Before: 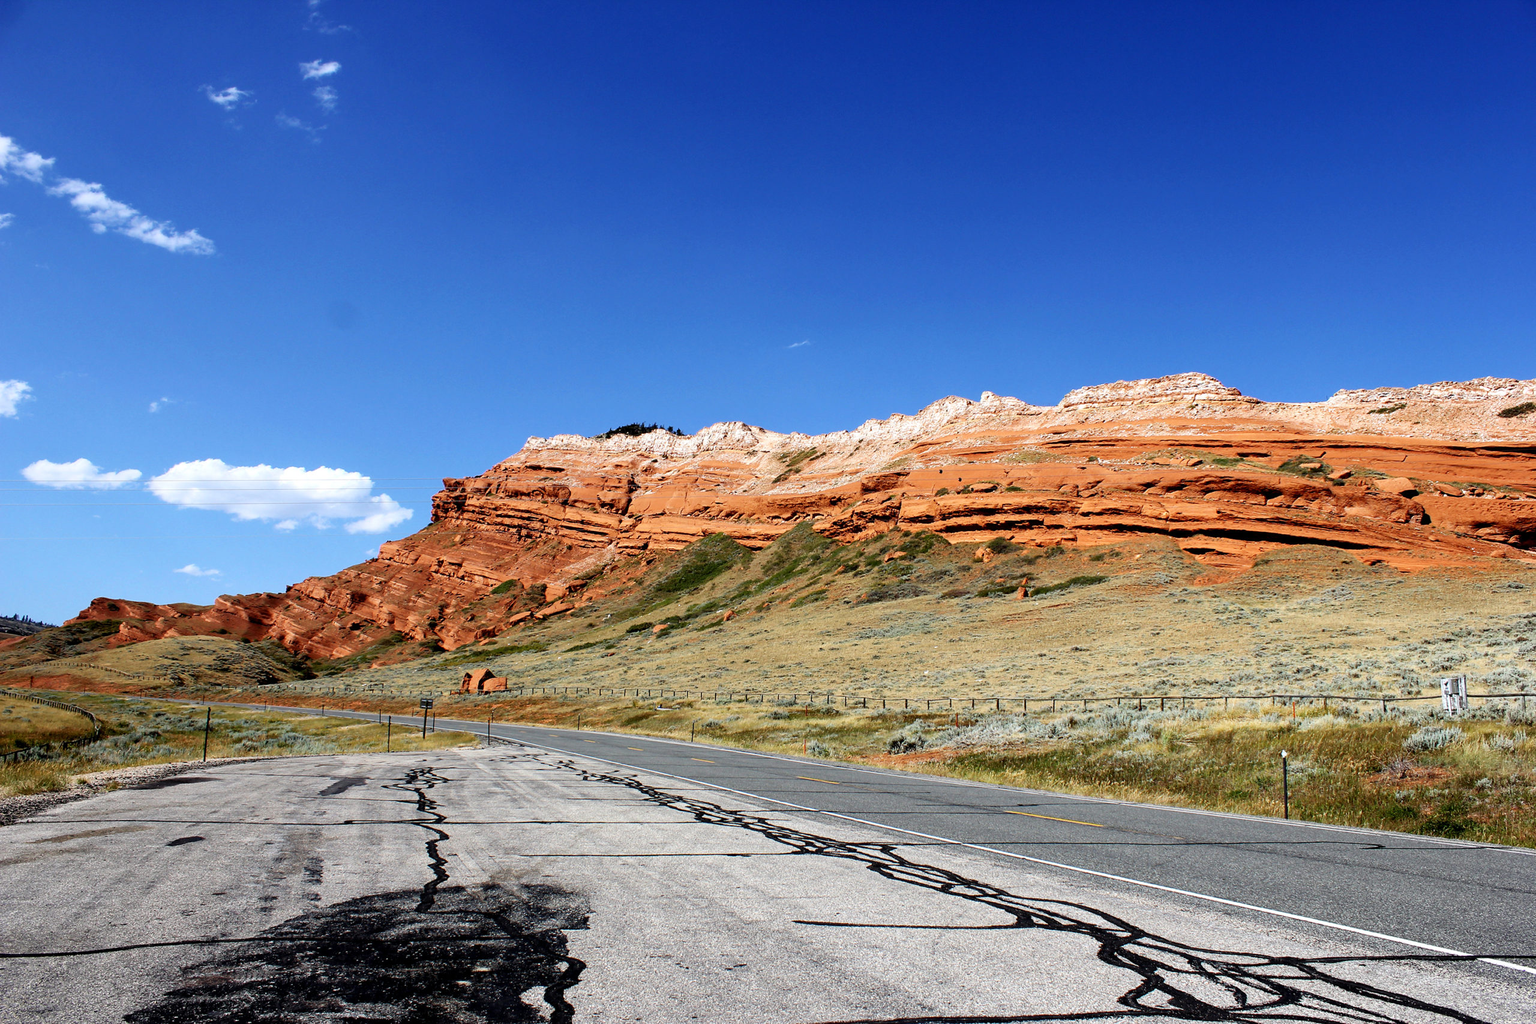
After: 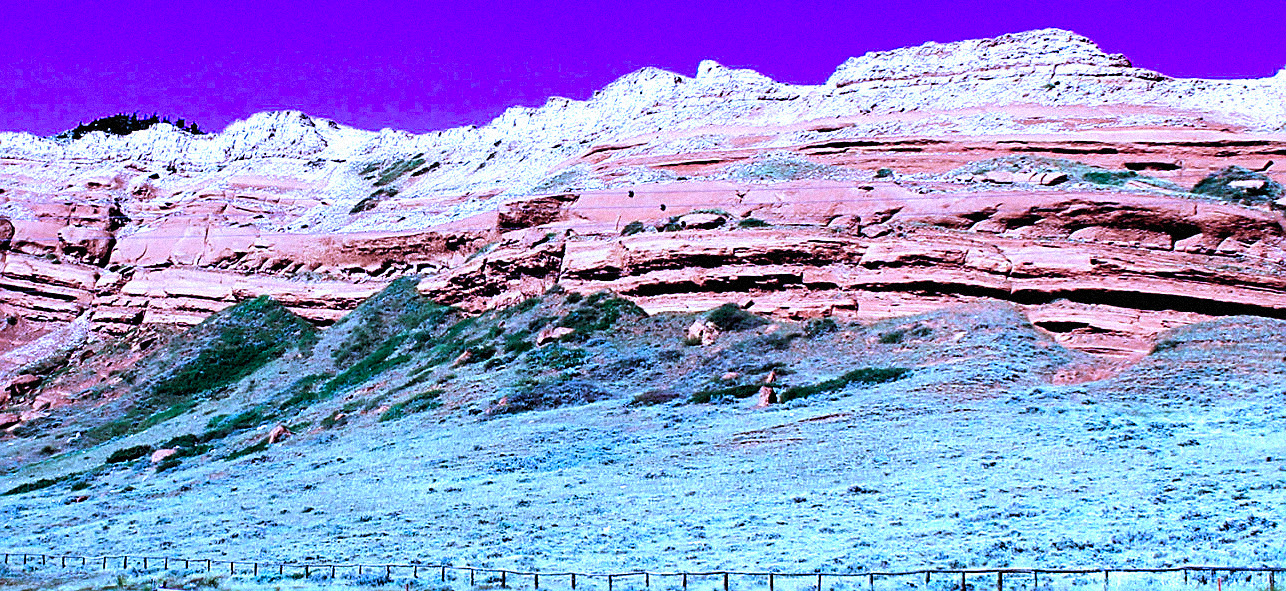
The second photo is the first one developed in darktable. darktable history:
velvia: strength 15%
sharpen: on, module defaults
crop: left 36.607%, top 34.735%, right 13.146%, bottom 30.611%
levels: levels [0.055, 0.477, 0.9]
grain: mid-tones bias 0%
color calibration: output R [0.948, 0.091, -0.04, 0], output G [-0.3, 1.384, -0.085, 0], output B [-0.108, 0.061, 1.08, 0], illuminant as shot in camera, x 0.484, y 0.43, temperature 2405.29 K
tone equalizer: -8 EV -0.417 EV, -7 EV -0.389 EV, -6 EV -0.333 EV, -5 EV -0.222 EV, -3 EV 0.222 EV, -2 EV 0.333 EV, -1 EV 0.389 EV, +0 EV 0.417 EV, edges refinement/feathering 500, mask exposure compensation -1.57 EV, preserve details no
